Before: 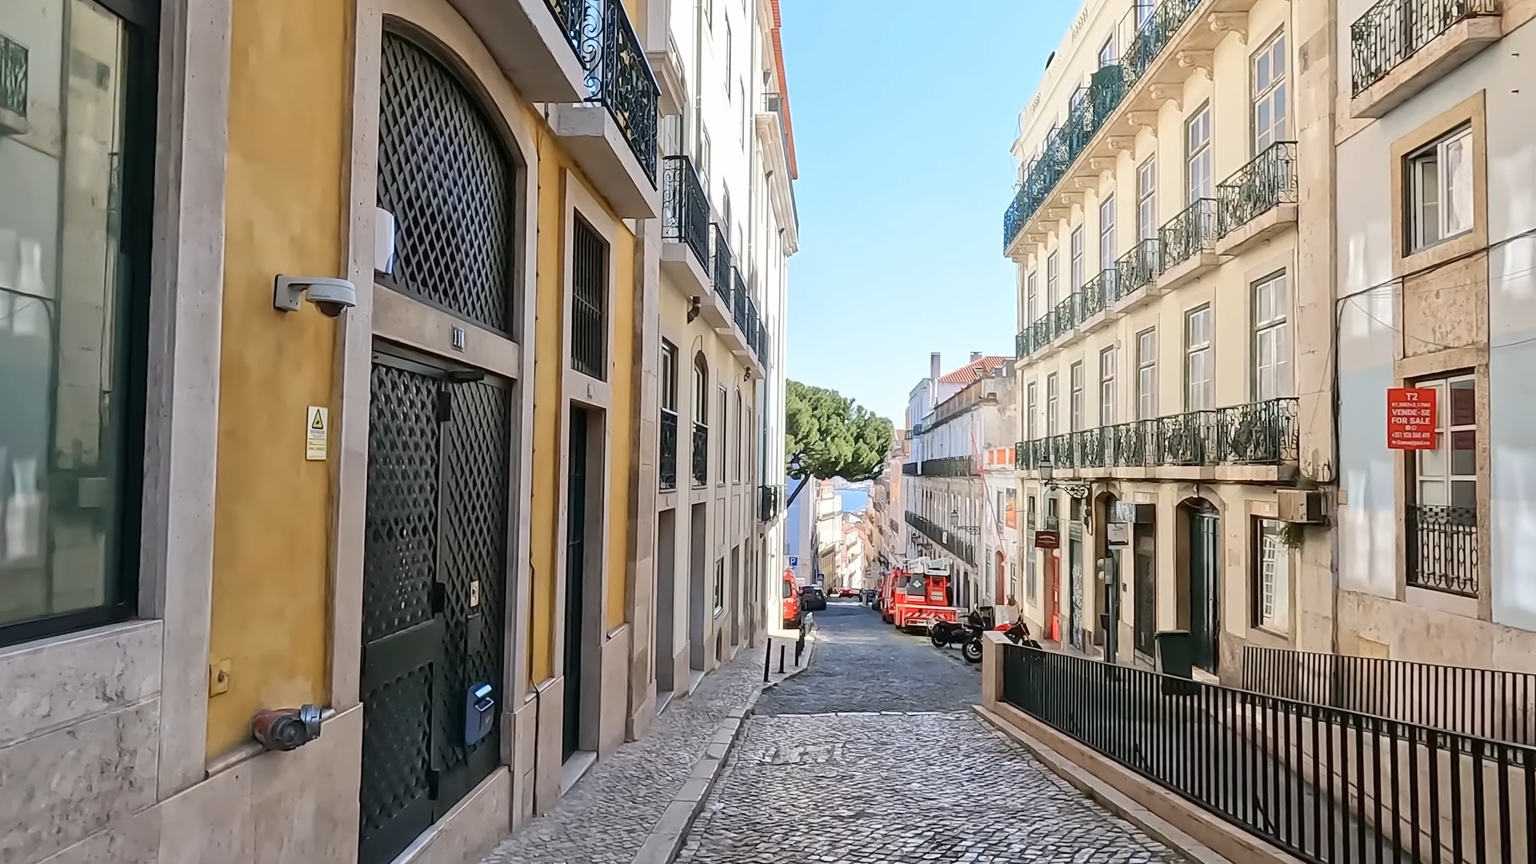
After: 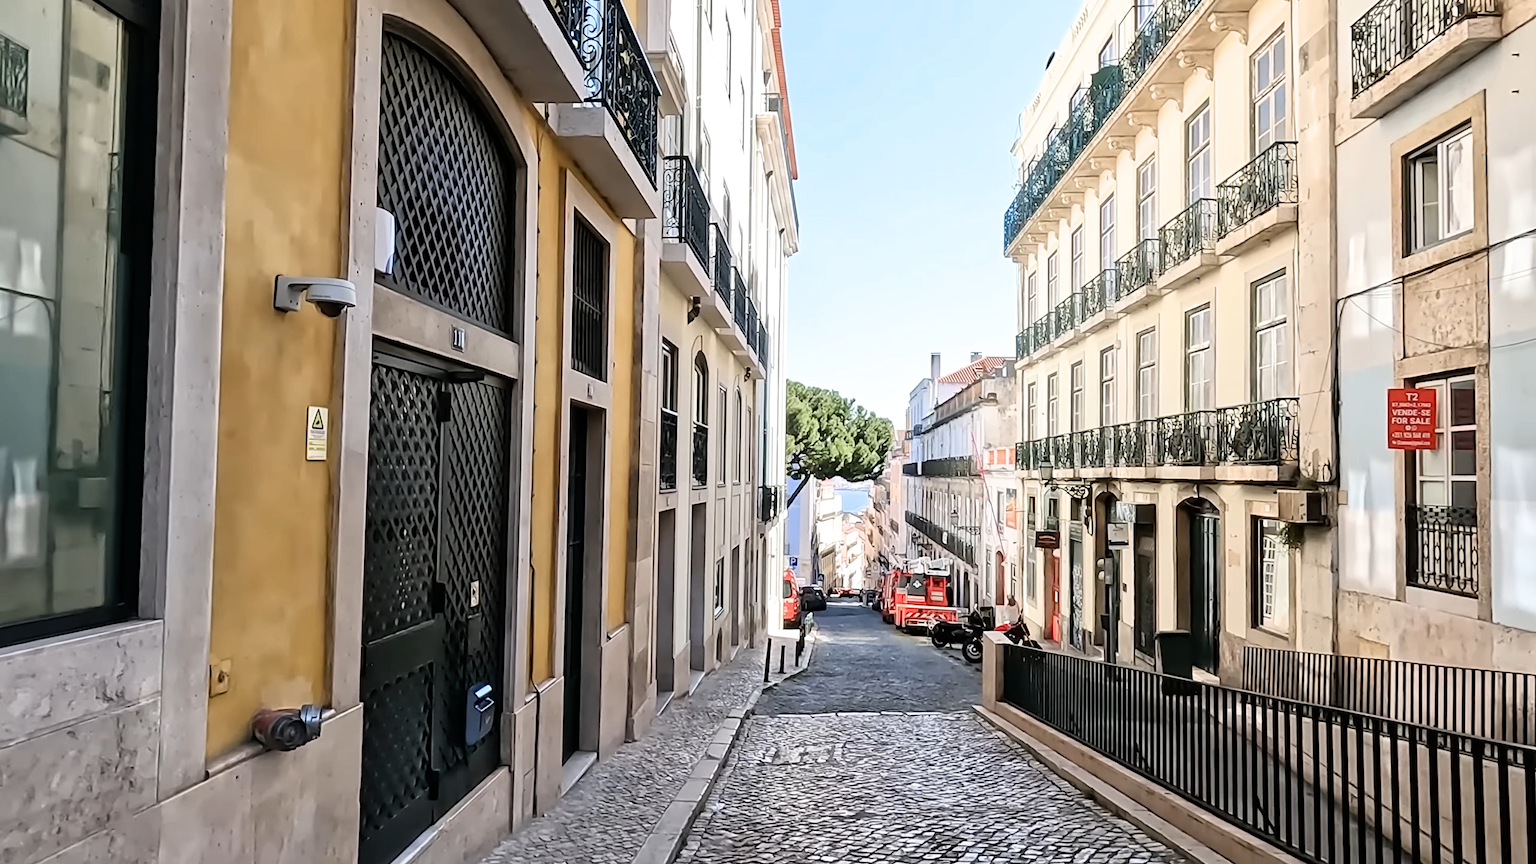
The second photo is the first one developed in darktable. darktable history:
filmic rgb: white relative exposure 2.34 EV, hardness 6.59
tone equalizer: on, module defaults
